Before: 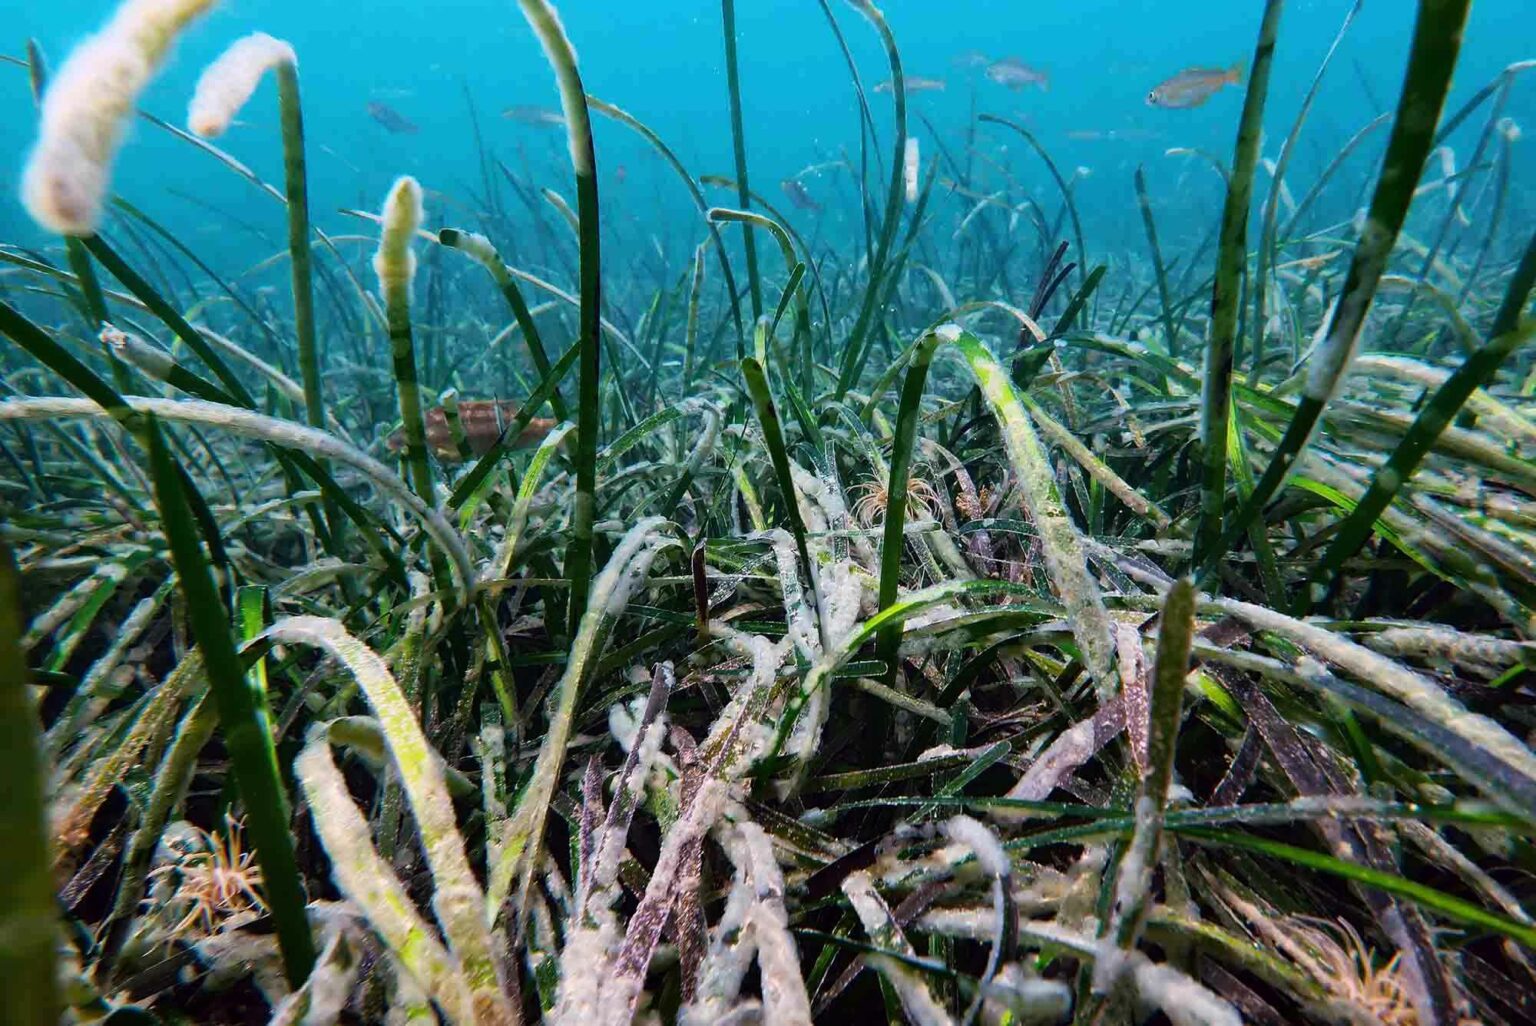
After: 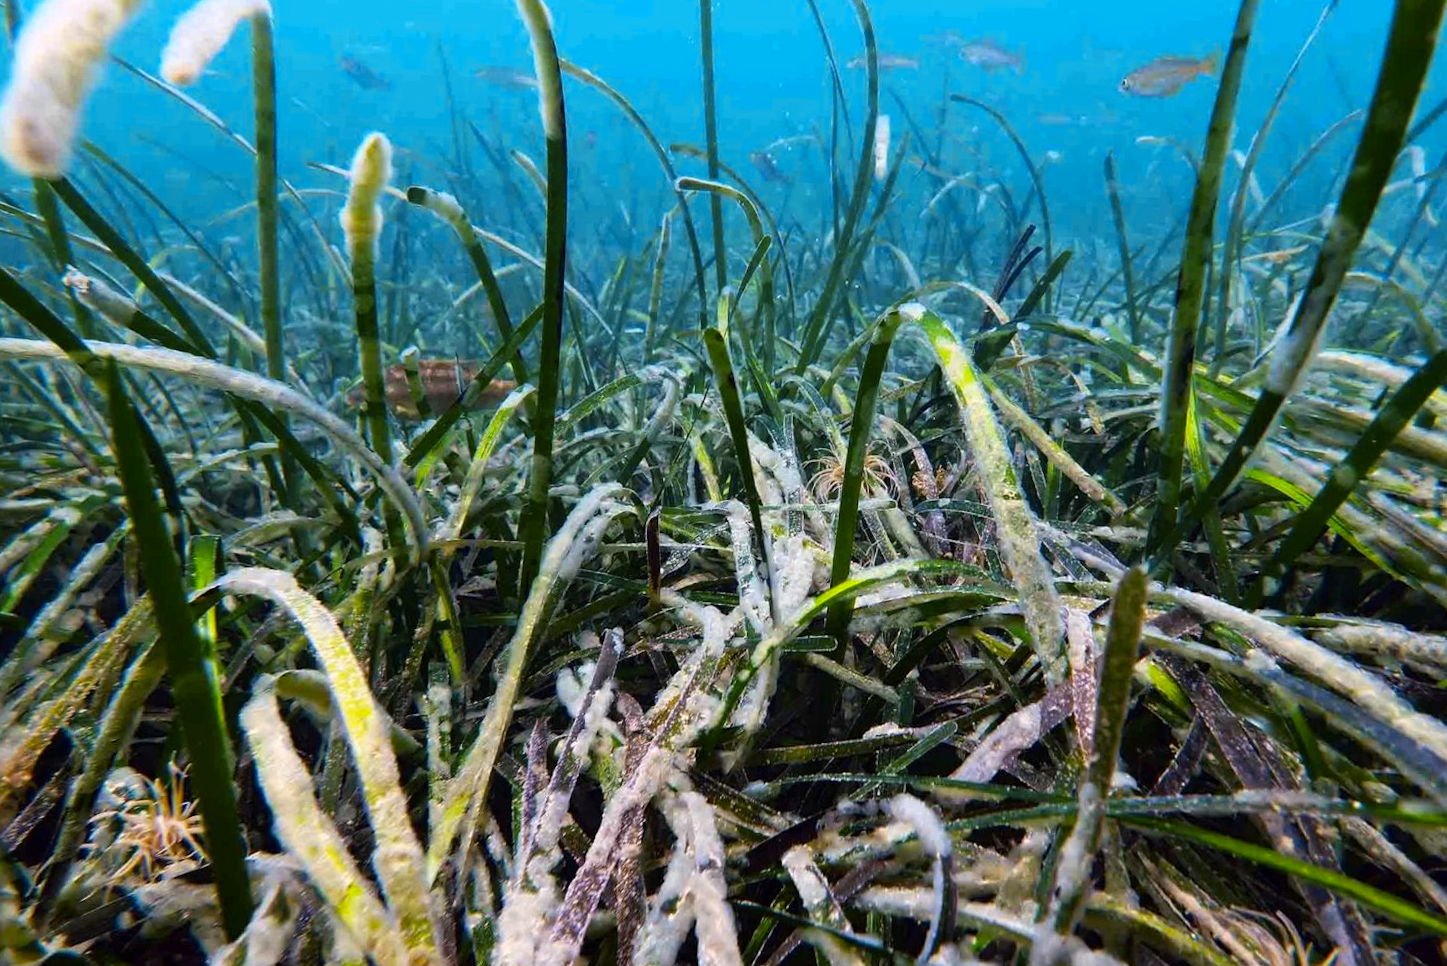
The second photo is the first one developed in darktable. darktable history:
exposure: exposure 0.127 EV, compensate highlight preservation false
crop and rotate: angle -2.38°
color contrast: green-magenta contrast 0.85, blue-yellow contrast 1.25, unbound 0
